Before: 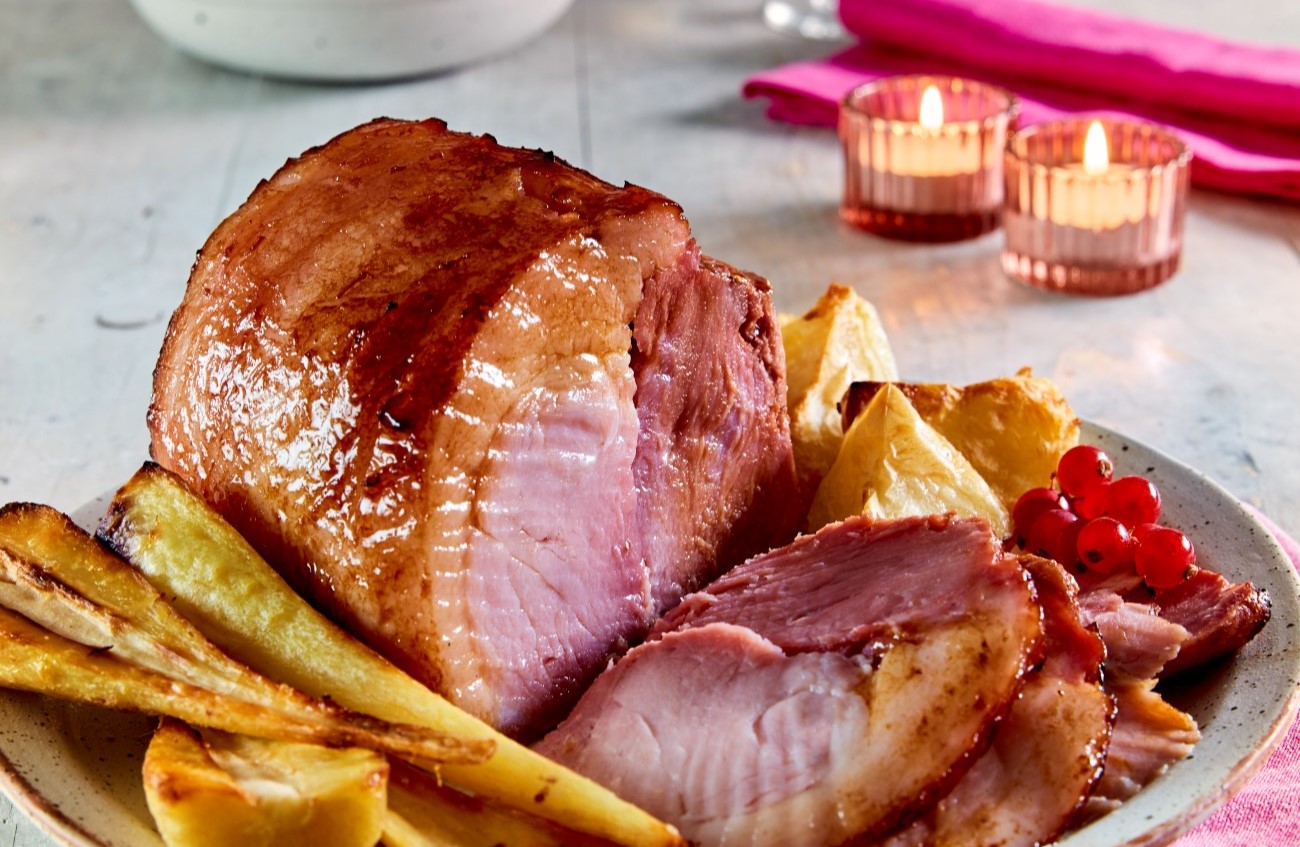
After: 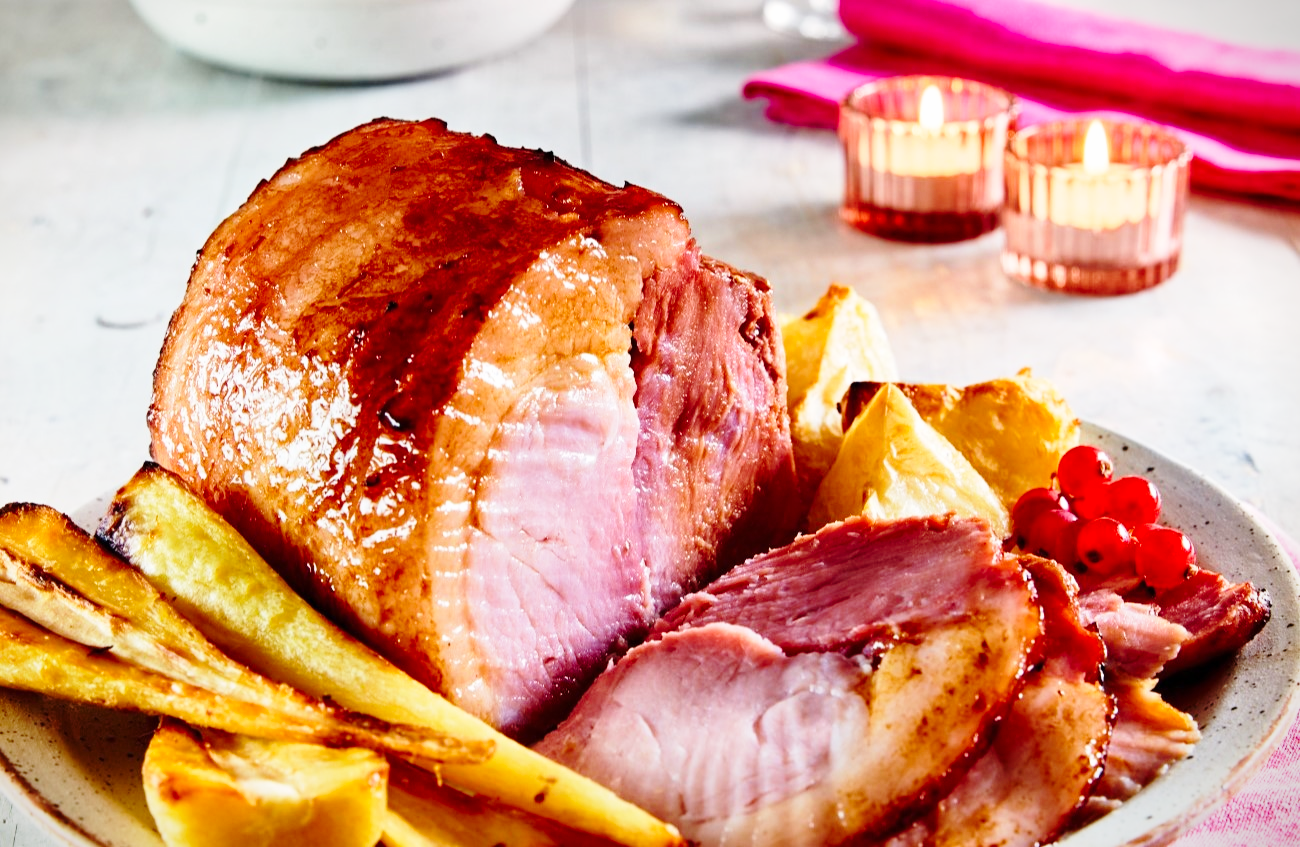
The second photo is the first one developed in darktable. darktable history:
base curve: curves: ch0 [(0, 0) (0.028, 0.03) (0.121, 0.232) (0.46, 0.748) (0.859, 0.968) (1, 1)], preserve colors none
vignetting: fall-off start 97.23%, saturation -0.024, center (-0.033, -0.042), width/height ratio 1.179, unbound false
exposure: exposure -0.04 EV, compensate highlight preservation false
